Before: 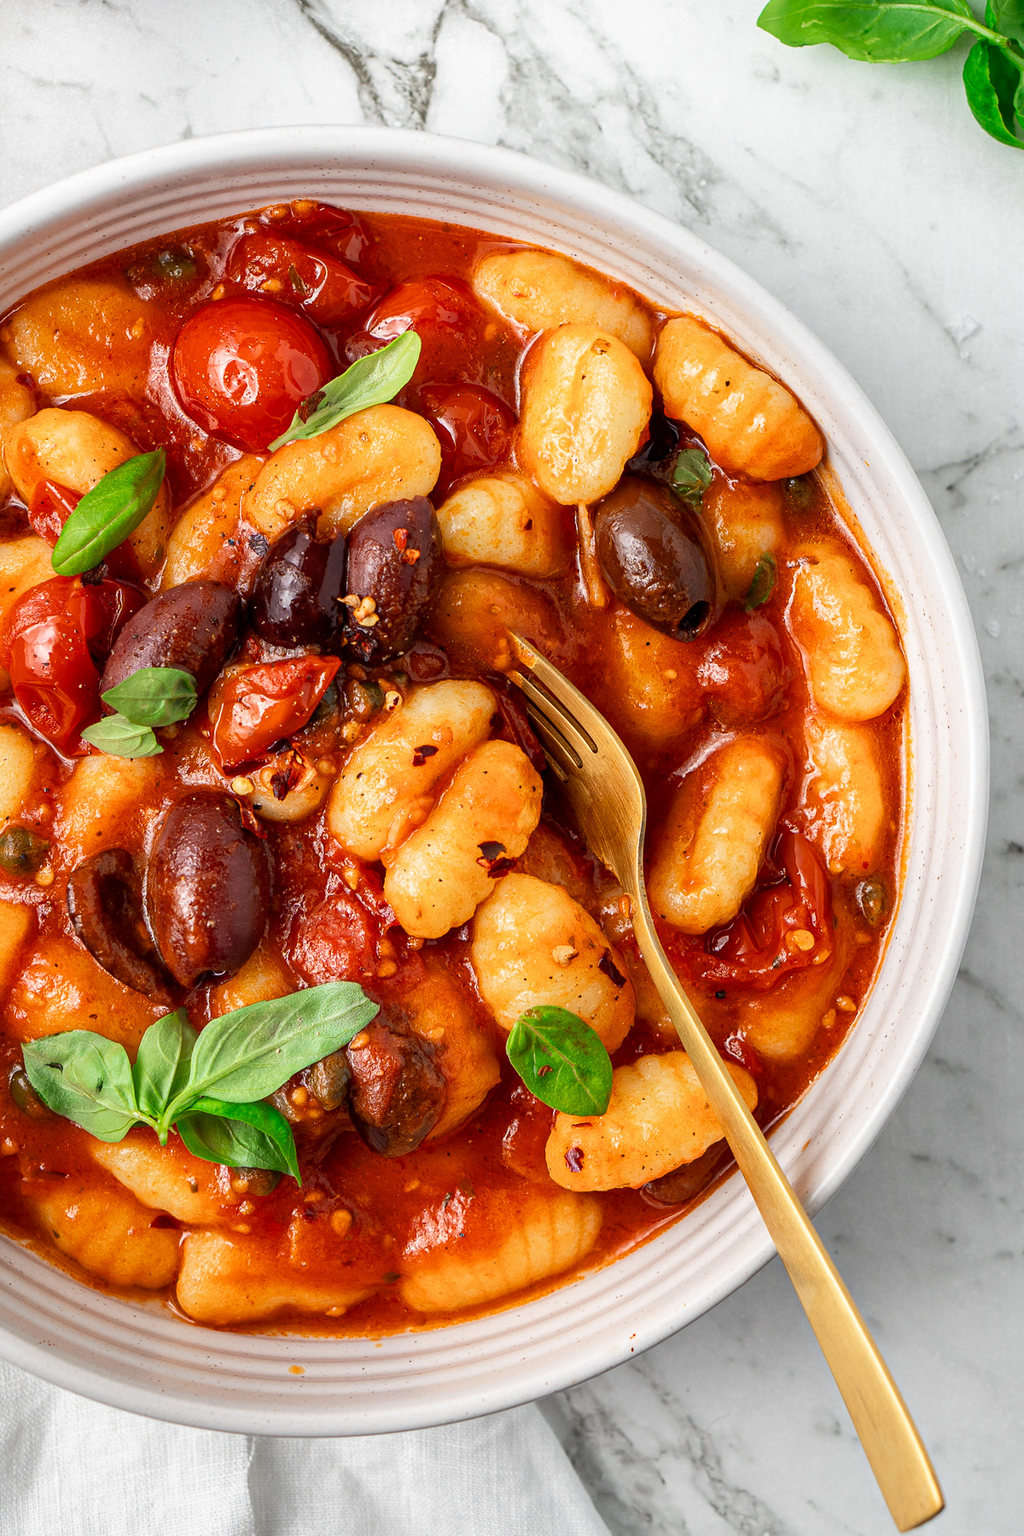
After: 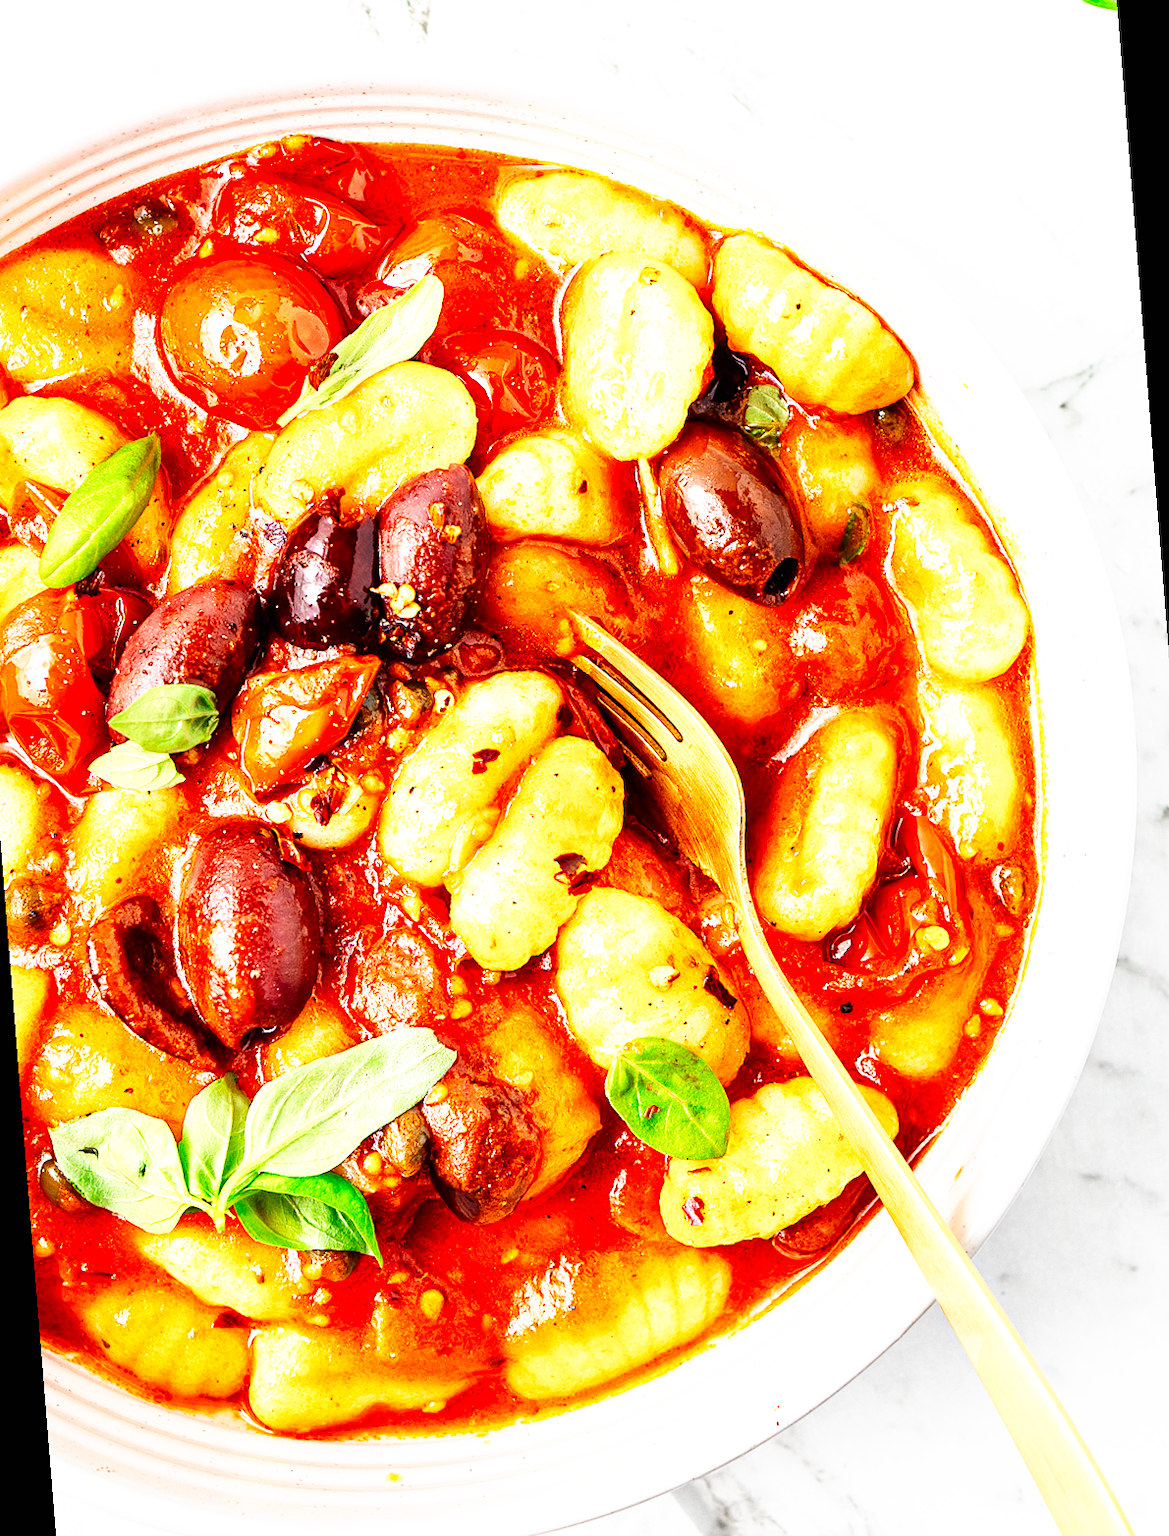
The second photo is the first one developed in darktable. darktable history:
rotate and perspective: rotation -4.57°, crop left 0.054, crop right 0.944, crop top 0.087, crop bottom 0.914
base curve: curves: ch0 [(0, 0) (0.007, 0.004) (0.027, 0.03) (0.046, 0.07) (0.207, 0.54) (0.442, 0.872) (0.673, 0.972) (1, 1)], preserve colors none
exposure: exposure 0.6 EV, compensate highlight preservation false
contrast brightness saturation: contrast 0.1, brightness 0.02, saturation 0.02
sharpen: amount 0.2
